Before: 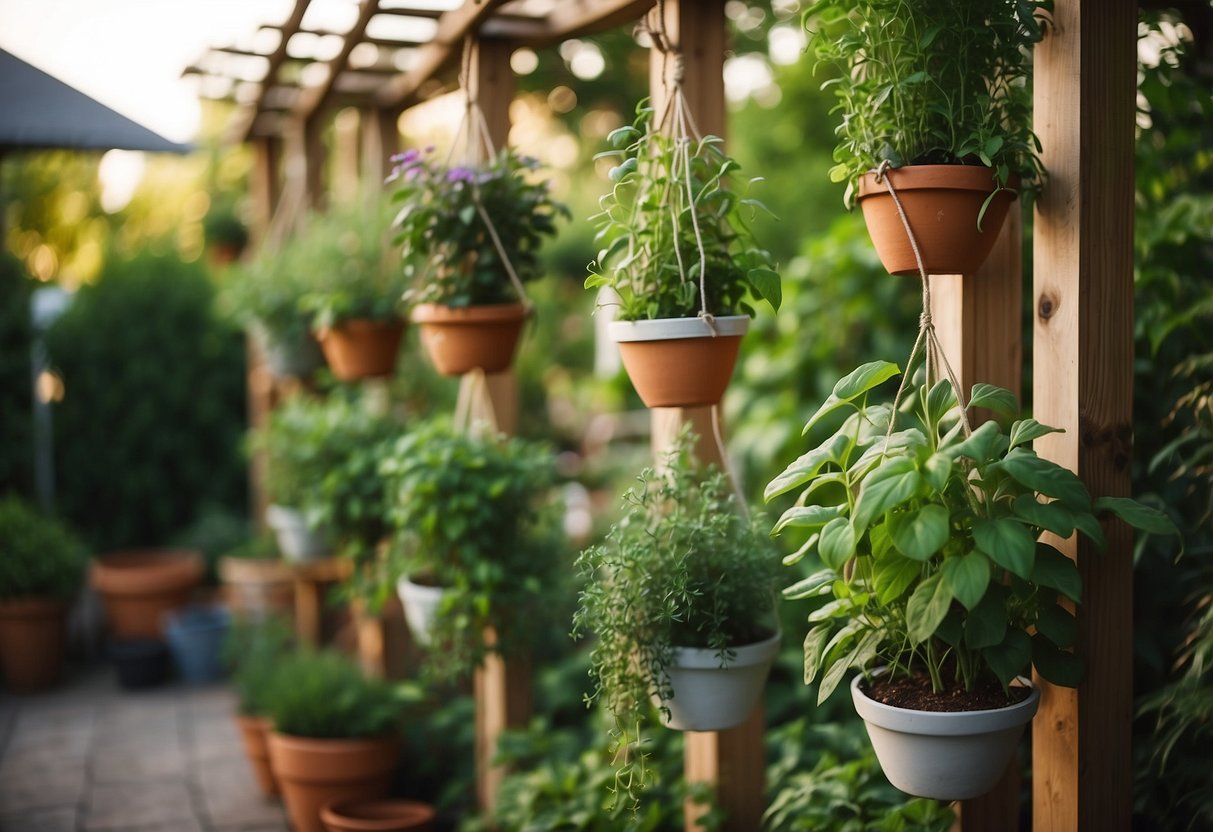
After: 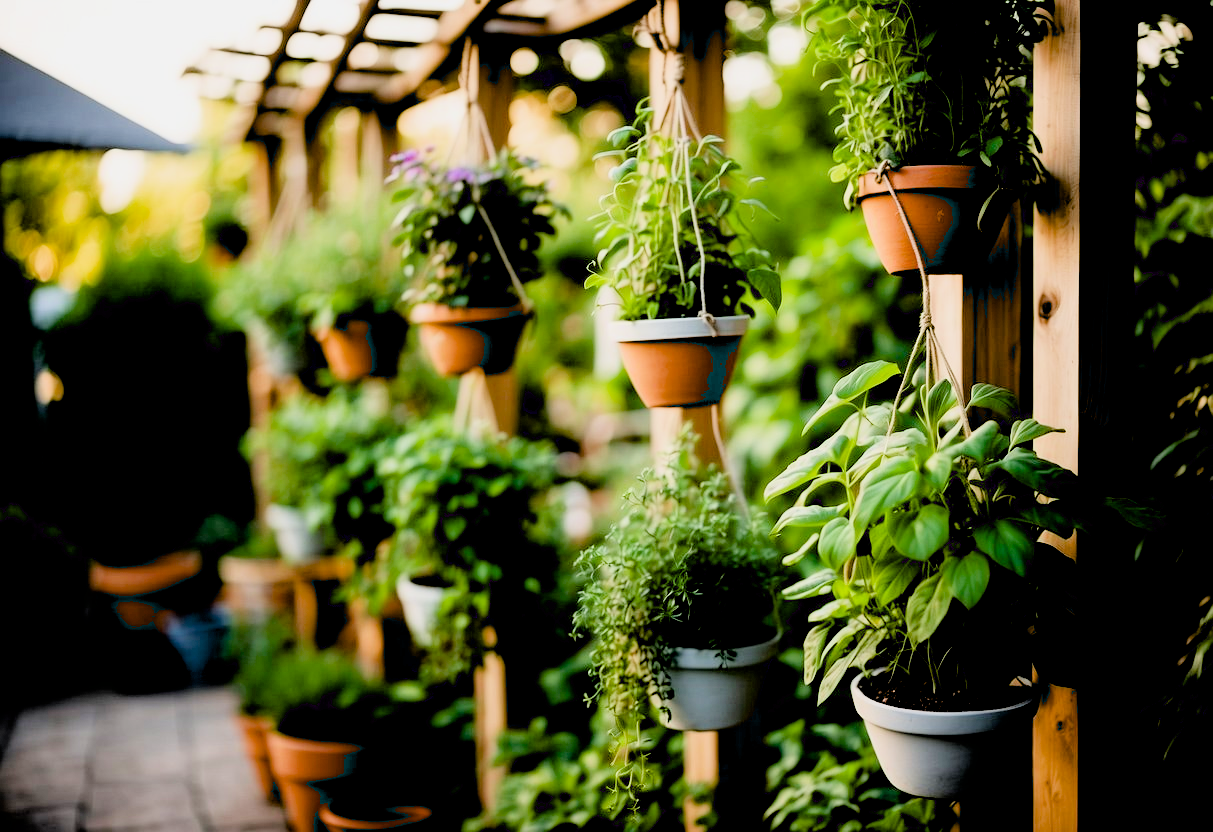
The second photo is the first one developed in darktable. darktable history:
filmic rgb: black relative exposure -4.41 EV, white relative exposure 5.02 EV, hardness 2.18, latitude 39.89%, contrast 1.154, highlights saturation mix 10.96%, shadows ↔ highlights balance 0.935%
exposure: black level correction 0.034, exposure 0.91 EV, compensate exposure bias true, compensate highlight preservation false
